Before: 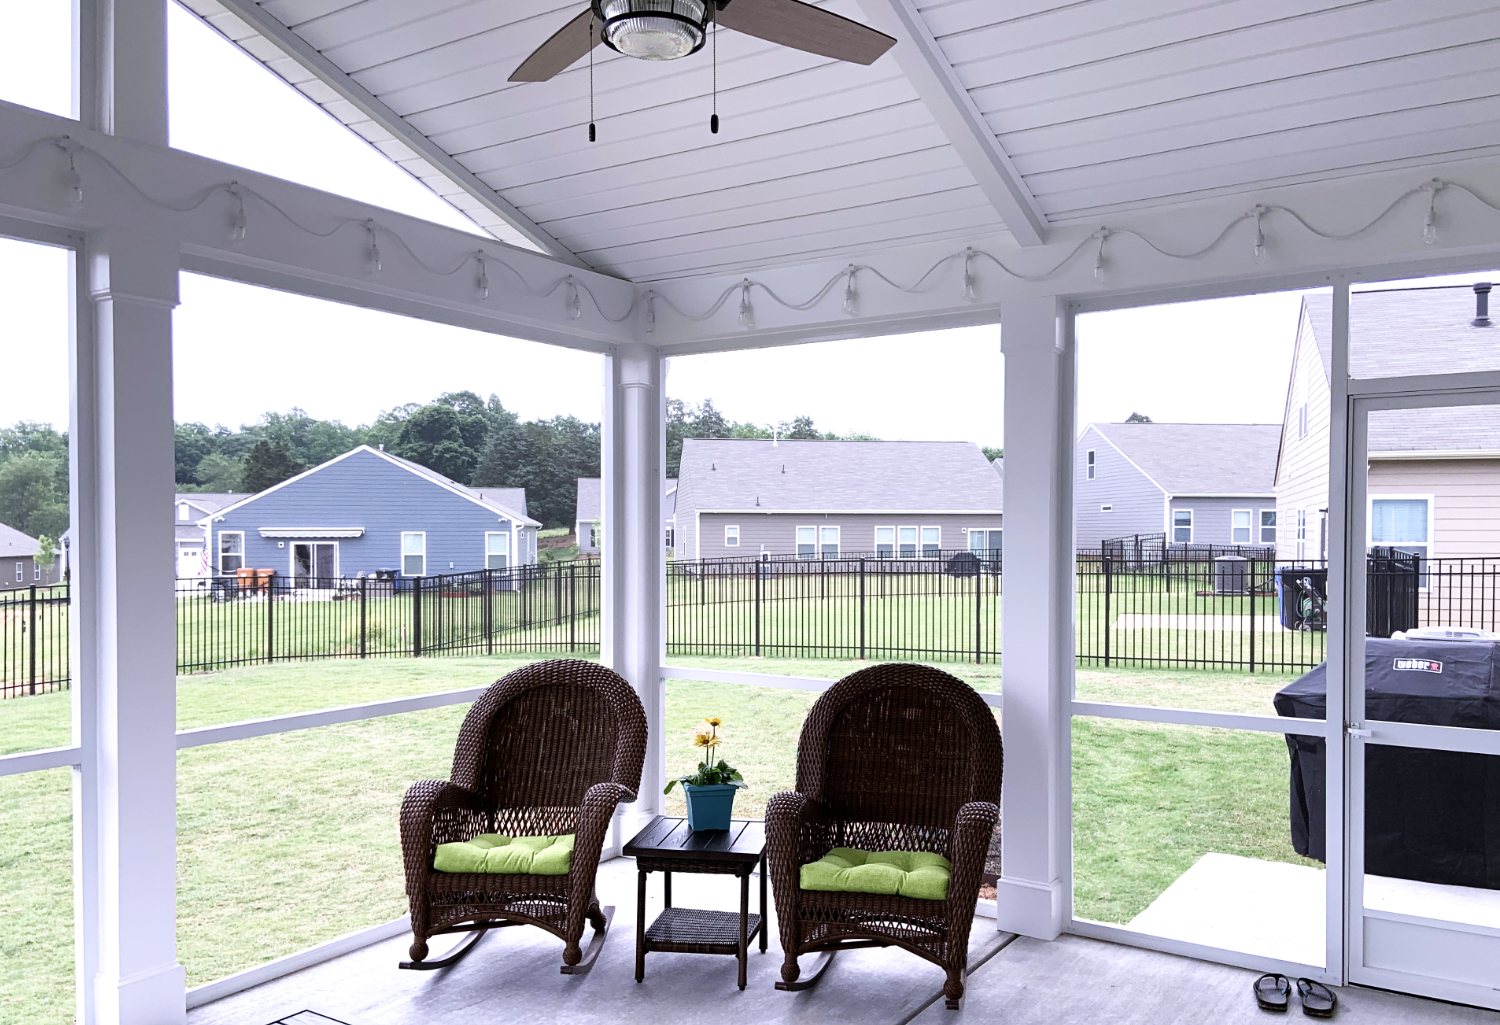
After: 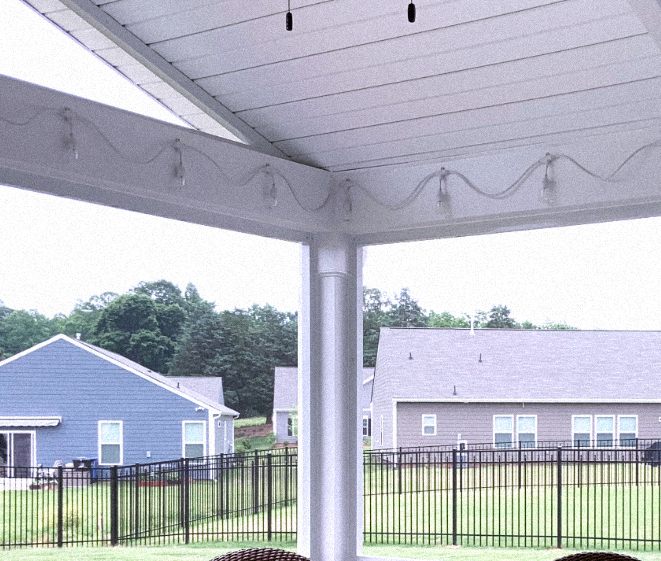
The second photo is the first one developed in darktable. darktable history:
grain: mid-tones bias 0%
crop: left 20.248%, top 10.86%, right 35.675%, bottom 34.321%
